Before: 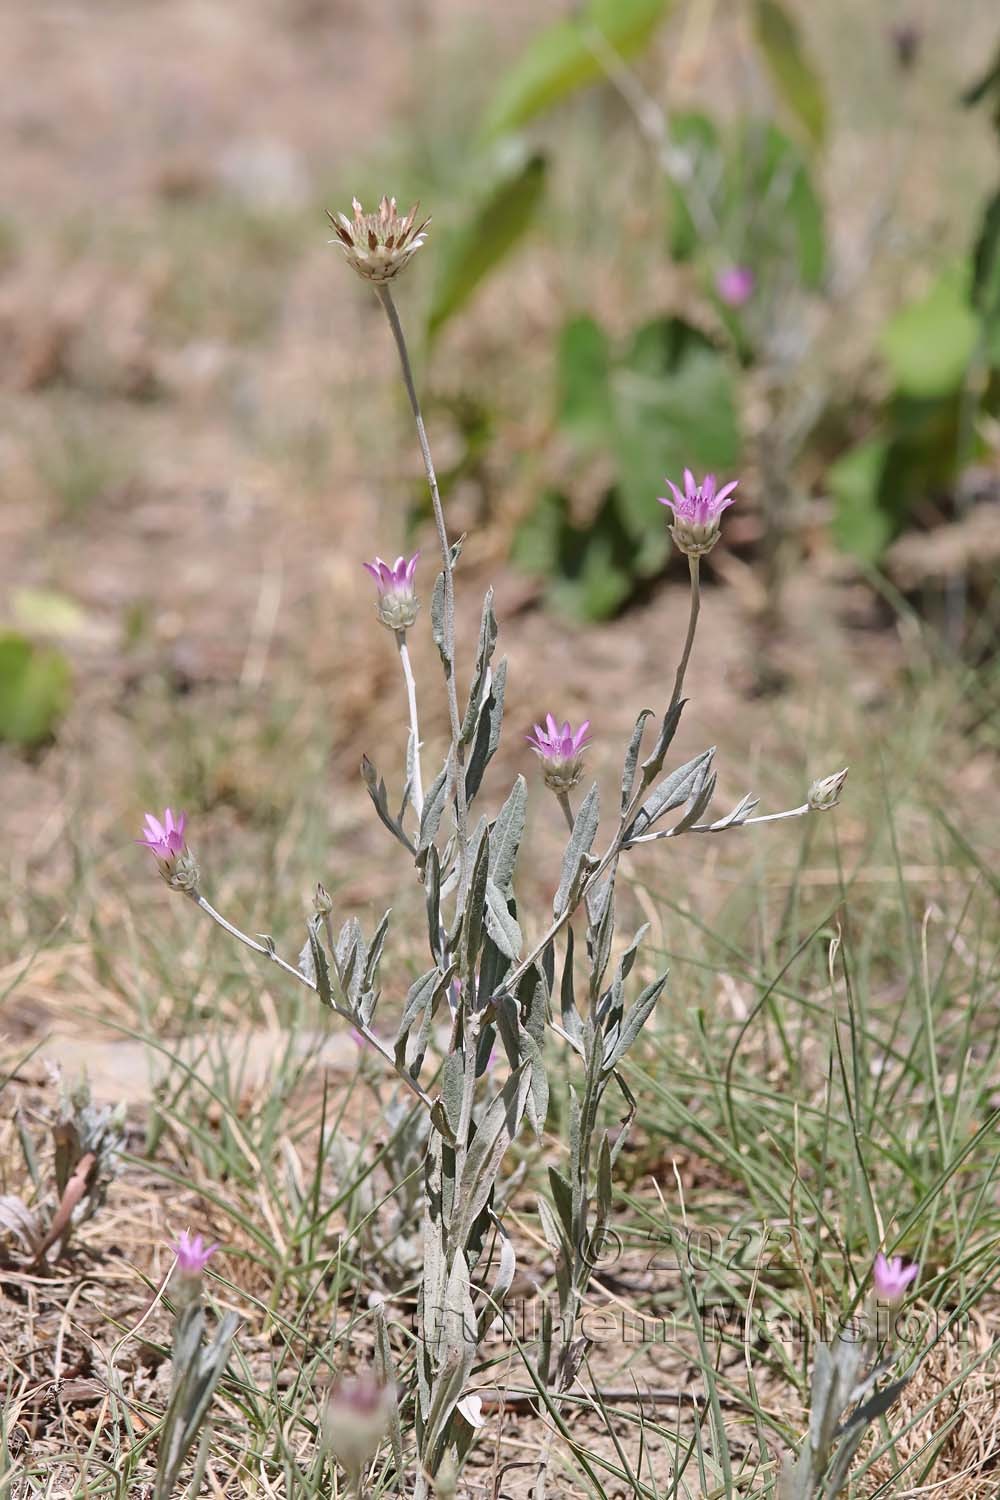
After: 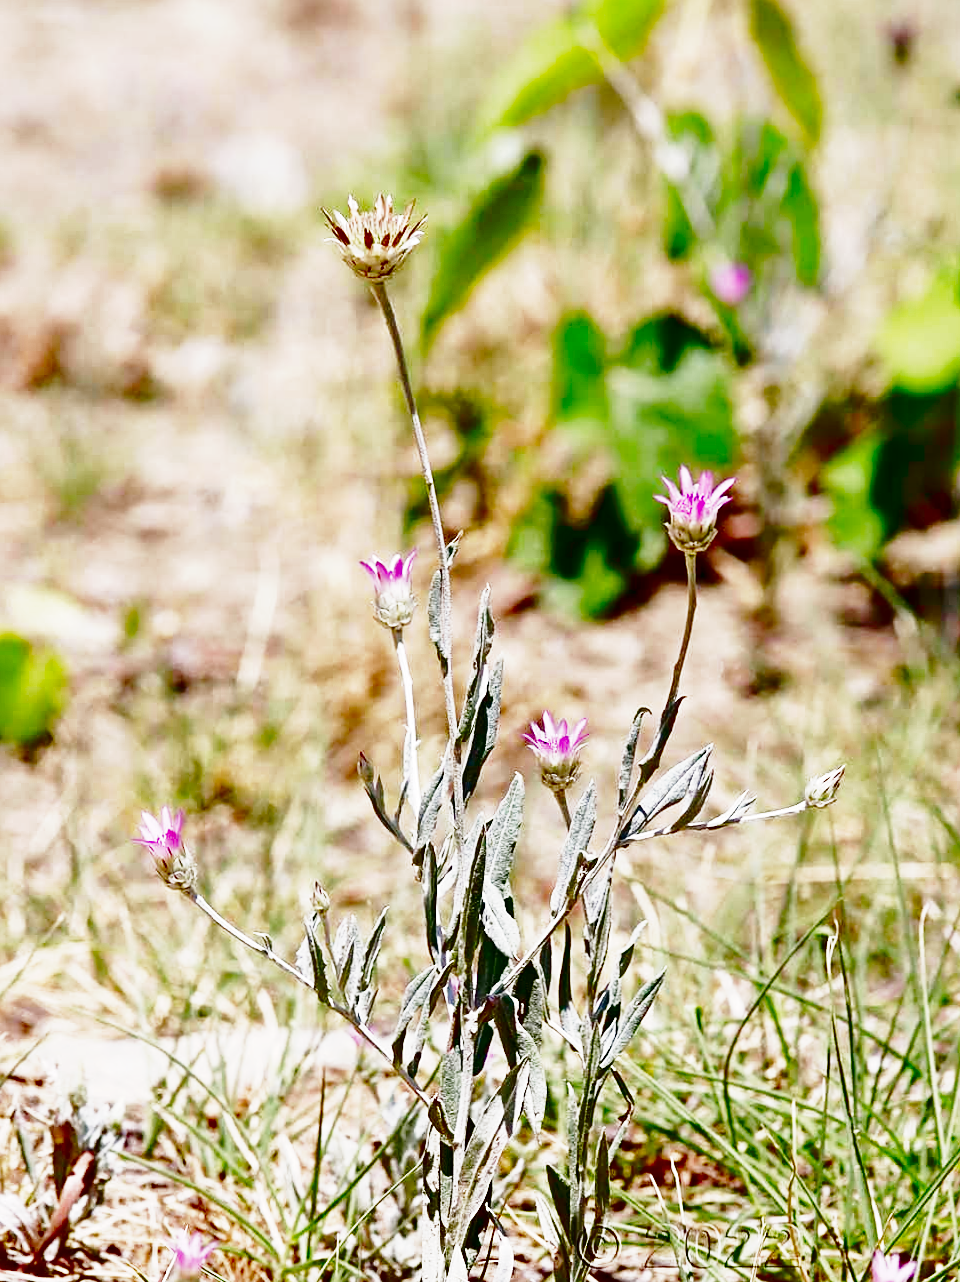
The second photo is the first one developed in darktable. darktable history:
crop and rotate: angle 0.119°, left 0.208%, right 3.404%, bottom 14.239%
base curve: curves: ch0 [(0, 0) (0.007, 0.004) (0.027, 0.03) (0.046, 0.07) (0.207, 0.54) (0.442, 0.872) (0.673, 0.972) (1, 1)], preserve colors none
contrast brightness saturation: brightness -0.992, saturation 0.984
exposure: exposure 0.563 EV, compensate highlight preservation false
shadows and highlights: shadows -20.46, white point adjustment -2.19, highlights -35.19
sharpen: amount 0.206
tone equalizer: edges refinement/feathering 500, mask exposure compensation -1.57 EV, preserve details no
